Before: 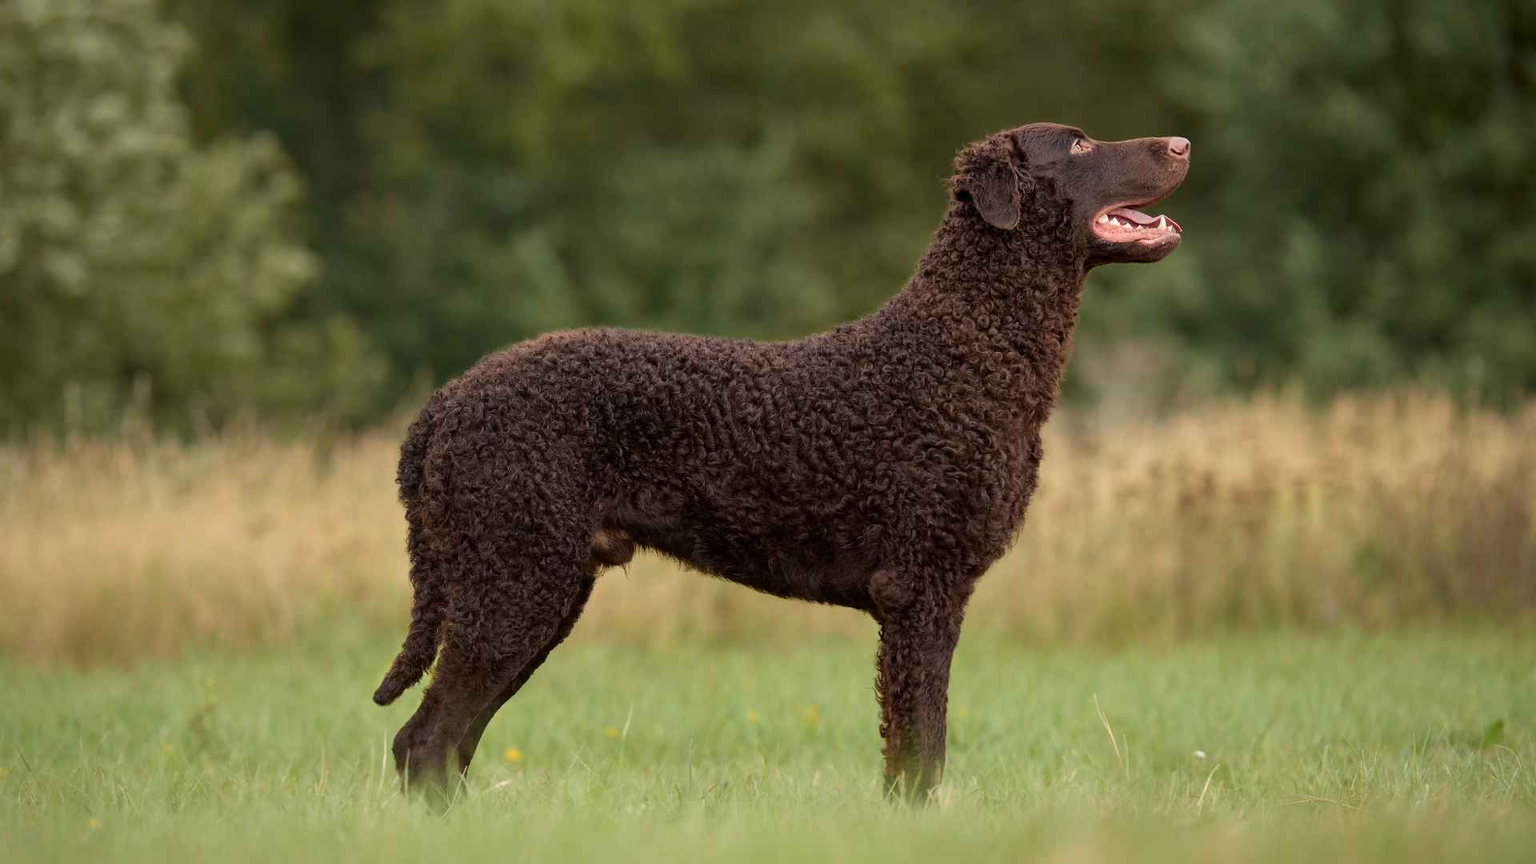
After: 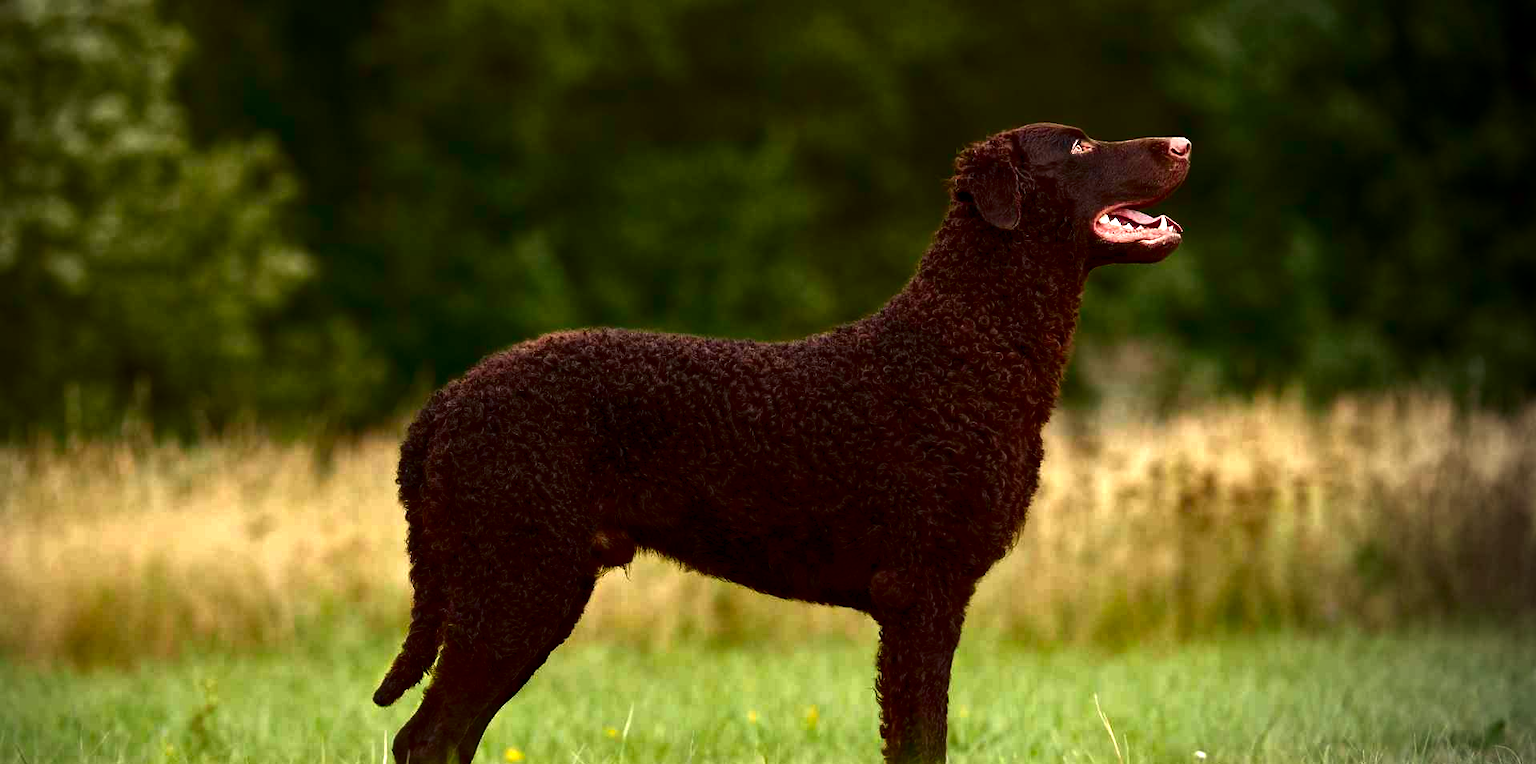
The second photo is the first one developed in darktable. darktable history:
exposure: exposure 0.6 EV, compensate highlight preservation false
crop and rotate: top 0%, bottom 11.49%
levels: levels [0, 0.43, 0.859]
vignetting: center (-0.15, 0.013)
contrast brightness saturation: contrast 0.09, brightness -0.59, saturation 0.17
